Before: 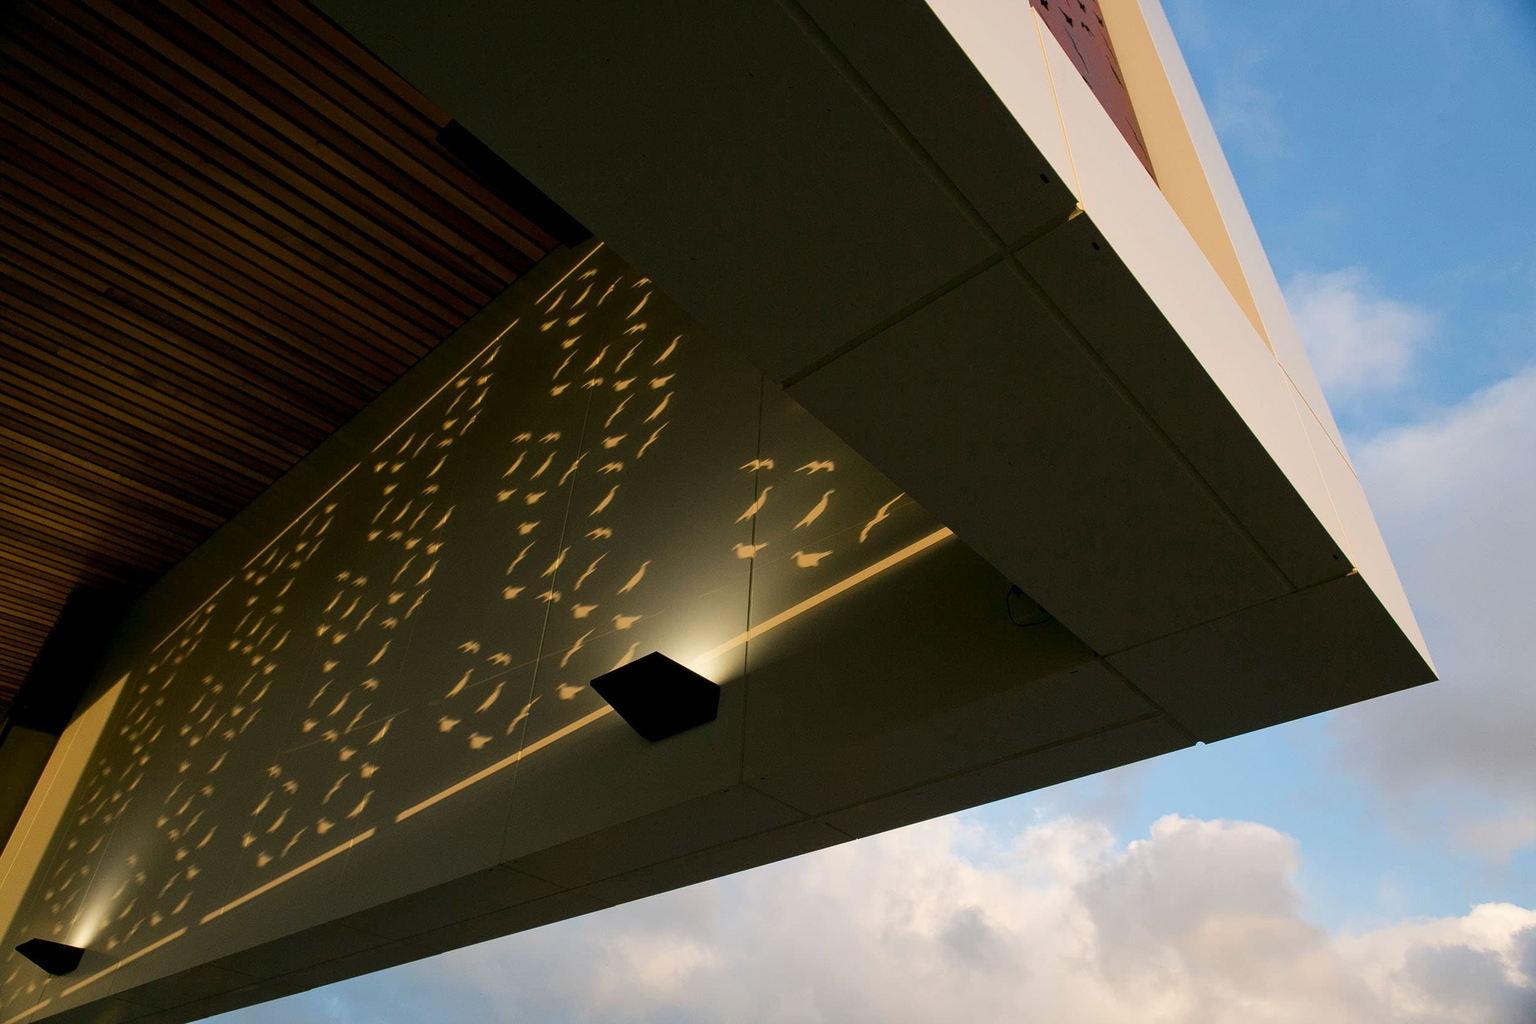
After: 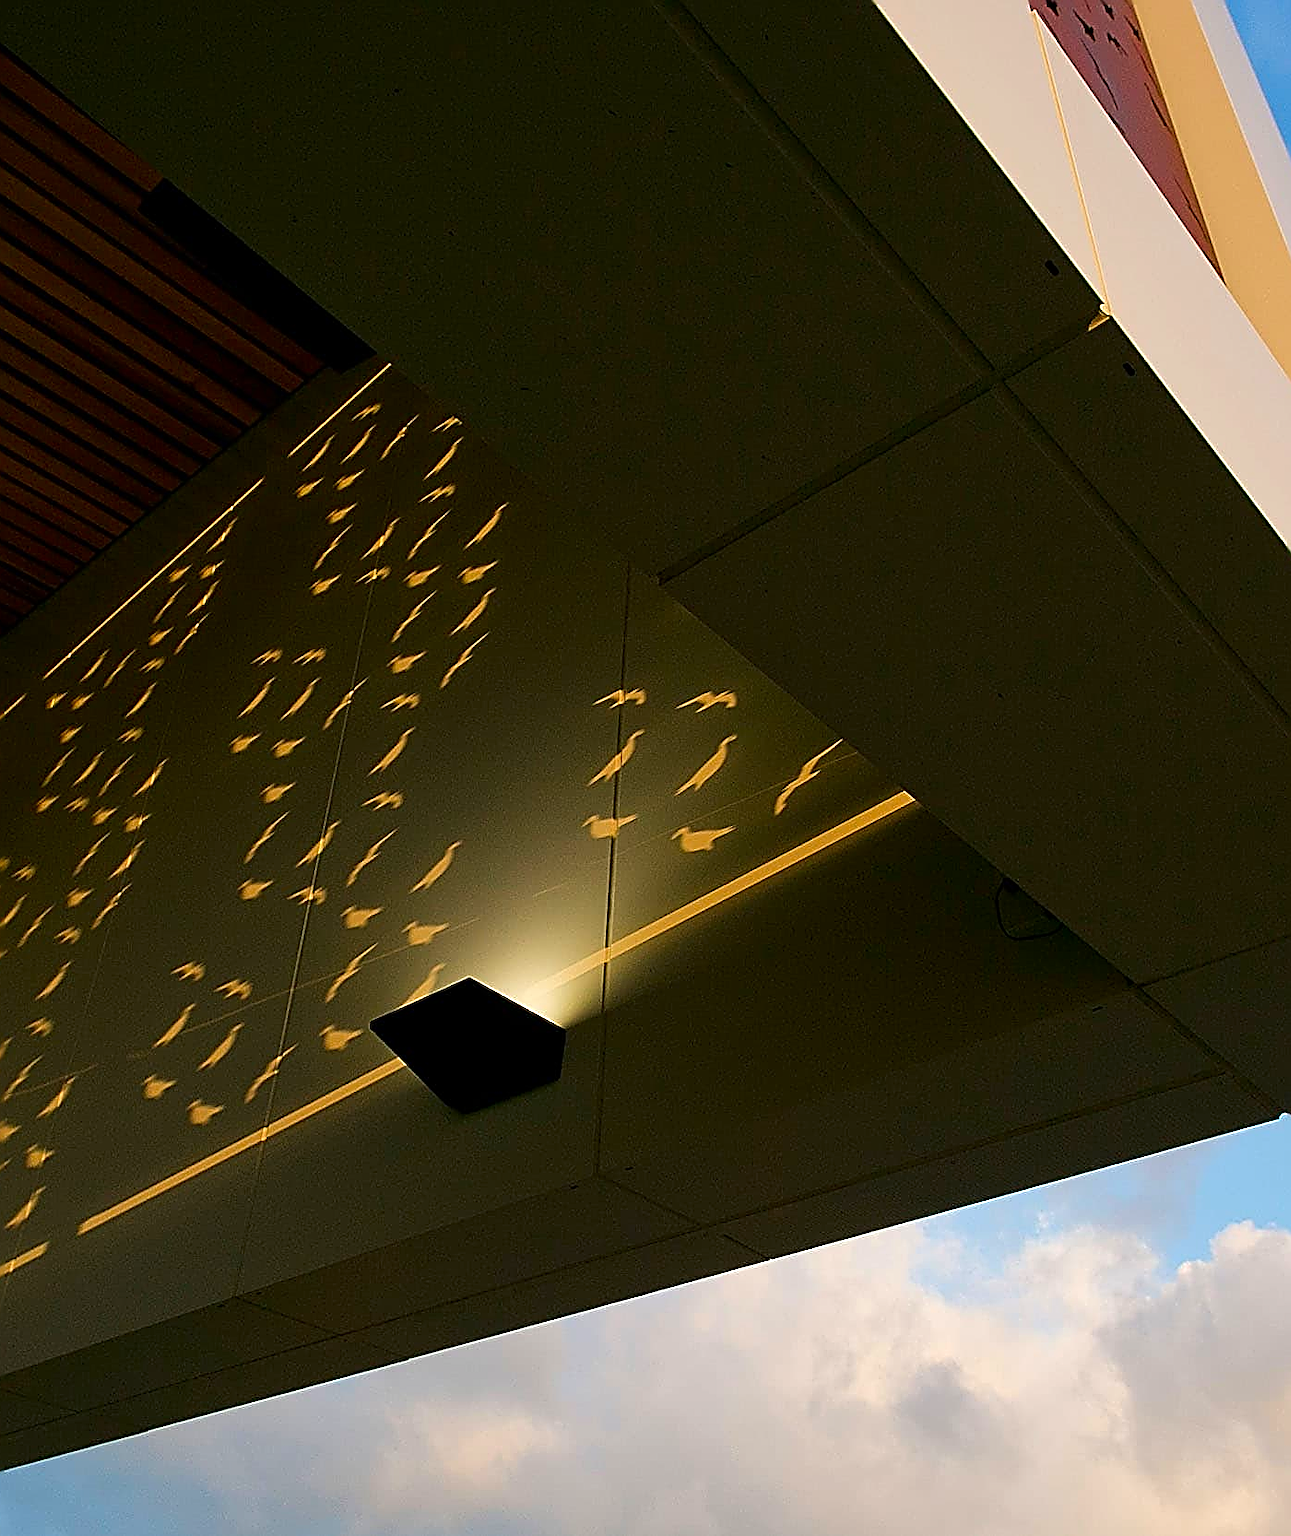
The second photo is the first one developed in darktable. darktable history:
crop and rotate: left 22.374%, right 21.554%
contrast brightness saturation: brightness -0.029, saturation 0.355
sharpen: amount 1.865
